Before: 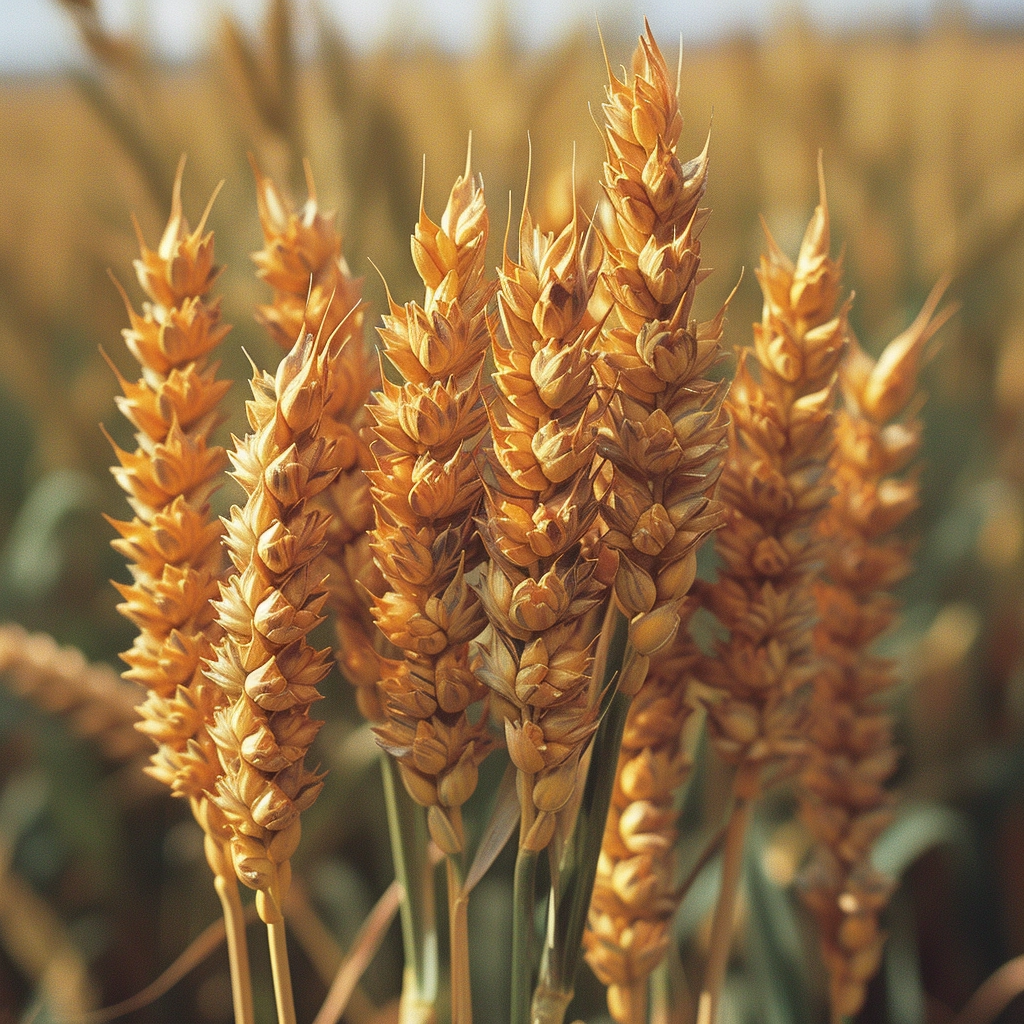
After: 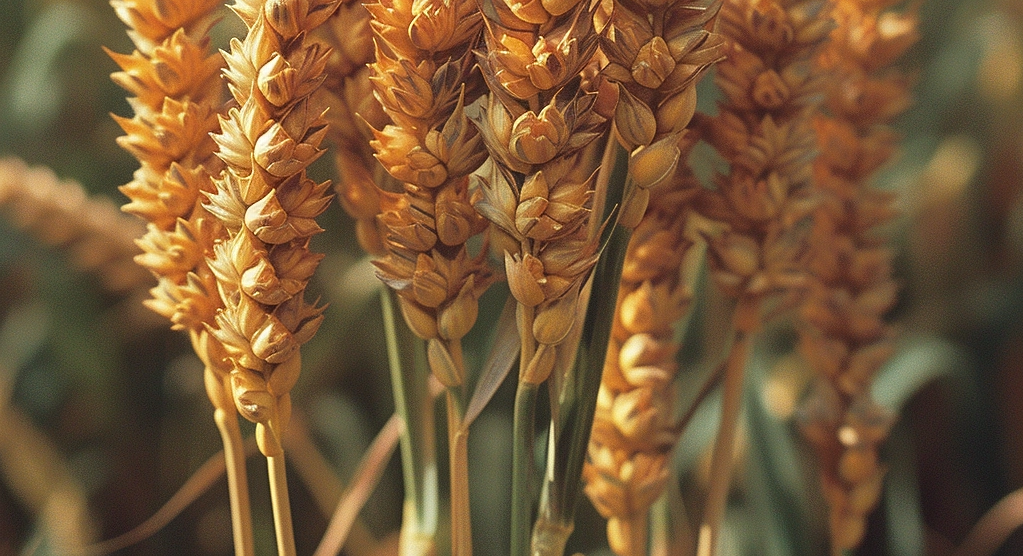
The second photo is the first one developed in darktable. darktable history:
crop and rotate: top 45.66%, right 0.034%
tone curve: curves: ch0 [(0, 0) (0.003, 0.012) (0.011, 0.015) (0.025, 0.027) (0.044, 0.045) (0.069, 0.064) (0.1, 0.093) (0.136, 0.133) (0.177, 0.177) (0.224, 0.221) (0.277, 0.272) (0.335, 0.342) (0.399, 0.398) (0.468, 0.462) (0.543, 0.547) (0.623, 0.624) (0.709, 0.711) (0.801, 0.792) (0.898, 0.889) (1, 1)], color space Lab, independent channels, preserve colors none
sharpen: amount 0.212
